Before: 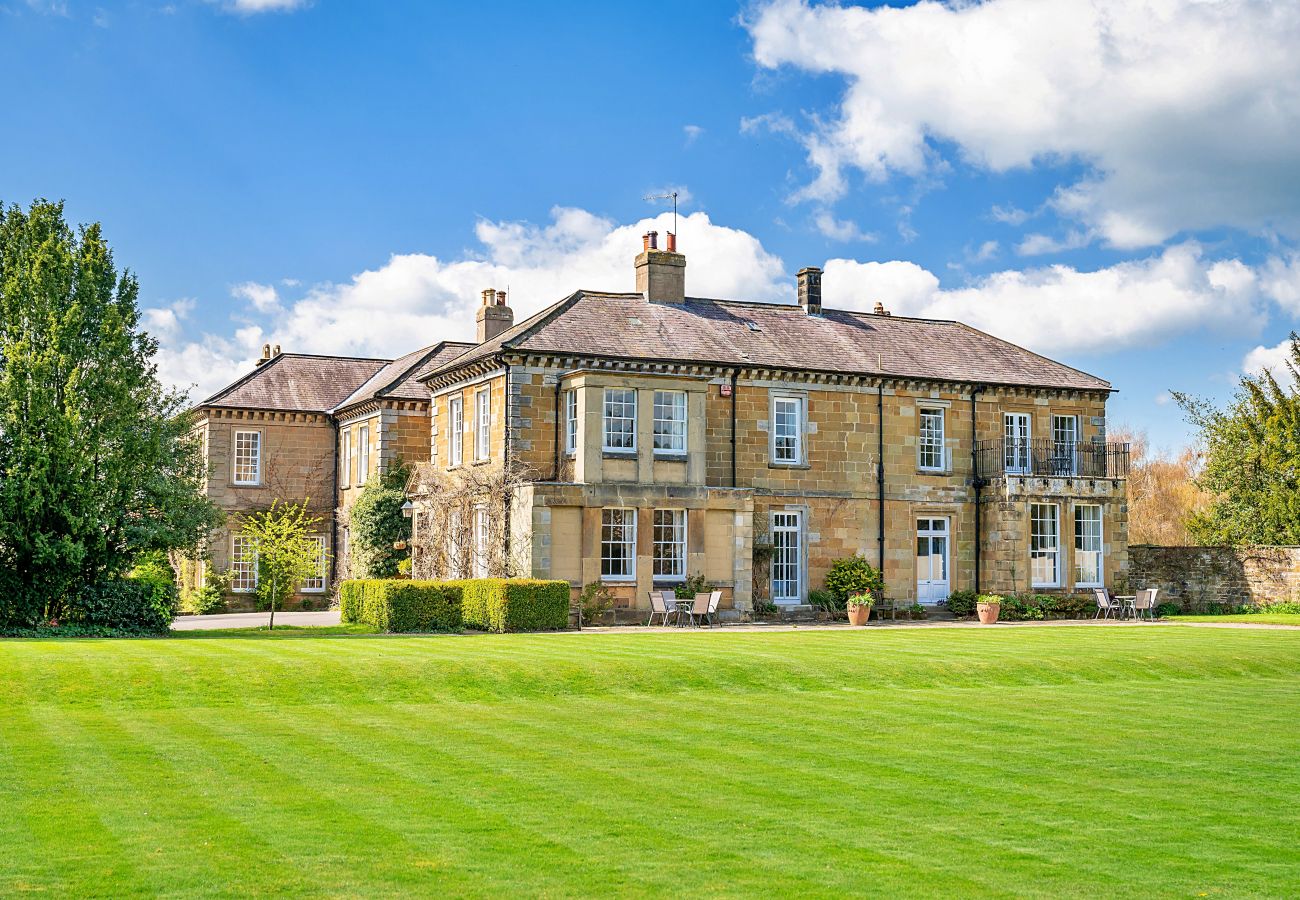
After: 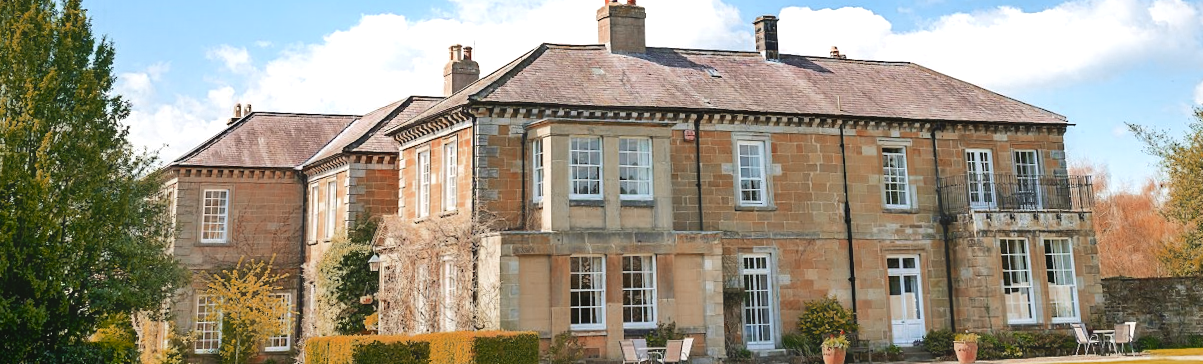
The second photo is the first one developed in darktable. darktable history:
color zones: curves: ch0 [(0, 0.299) (0.25, 0.383) (0.456, 0.352) (0.736, 0.571)]; ch1 [(0, 0.63) (0.151, 0.568) (0.254, 0.416) (0.47, 0.558) (0.732, 0.37) (0.909, 0.492)]; ch2 [(0.004, 0.604) (0.158, 0.443) (0.257, 0.403) (0.761, 0.468)]
tone equalizer: -8 EV -0.417 EV, -7 EV -0.389 EV, -6 EV -0.333 EV, -5 EV -0.222 EV, -3 EV 0.222 EV, -2 EV 0.333 EV, -1 EV 0.389 EV, +0 EV 0.417 EV, edges refinement/feathering 500, mask exposure compensation -1.57 EV, preserve details no
rotate and perspective: rotation -1.68°, lens shift (vertical) -0.146, crop left 0.049, crop right 0.912, crop top 0.032, crop bottom 0.96
crop and rotate: top 23.84%, bottom 34.294%
contrast equalizer: octaves 7, y [[0.6 ×6], [0.55 ×6], [0 ×6], [0 ×6], [0 ×6]], mix -1
